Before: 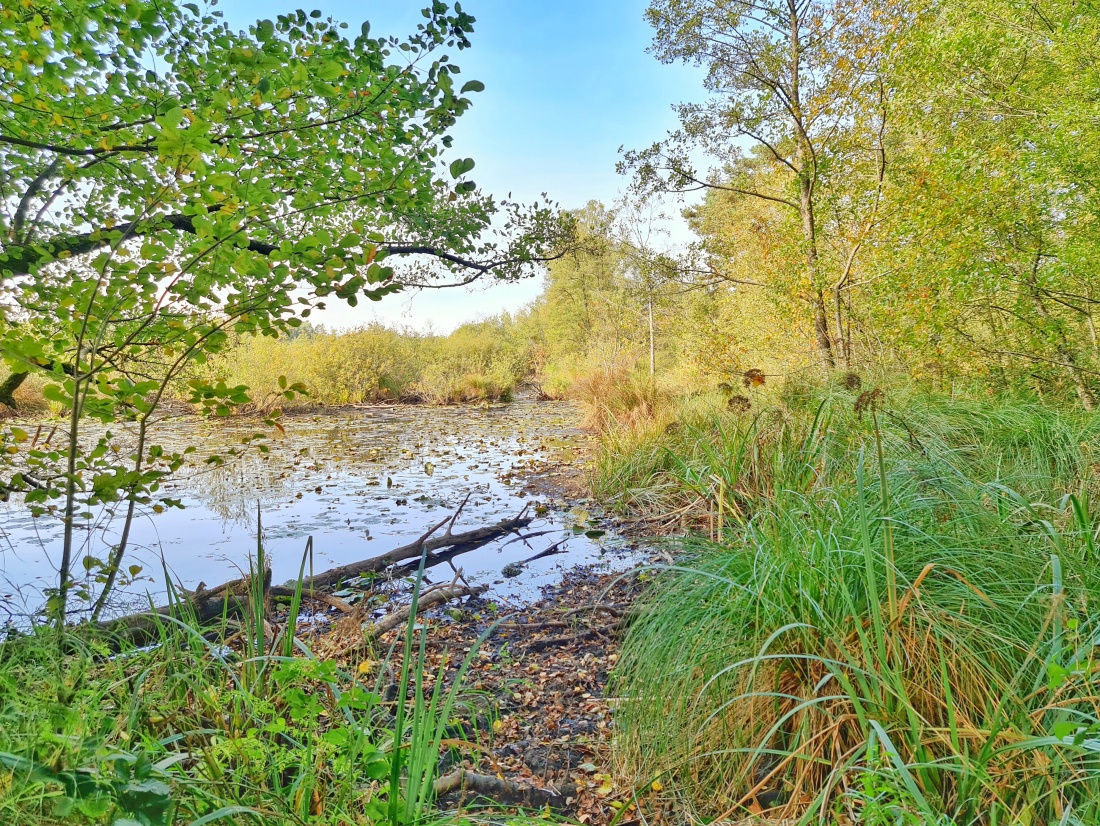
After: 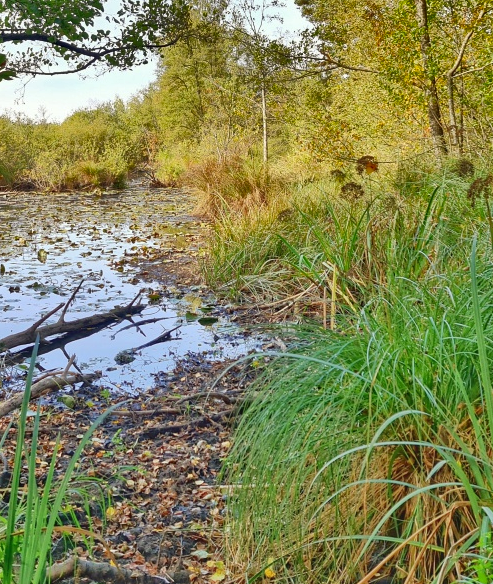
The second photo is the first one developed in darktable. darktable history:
crop: left 35.249%, top 25.874%, right 19.873%, bottom 3.404%
shadows and highlights: shadows 20.91, highlights -80.96, soften with gaussian
